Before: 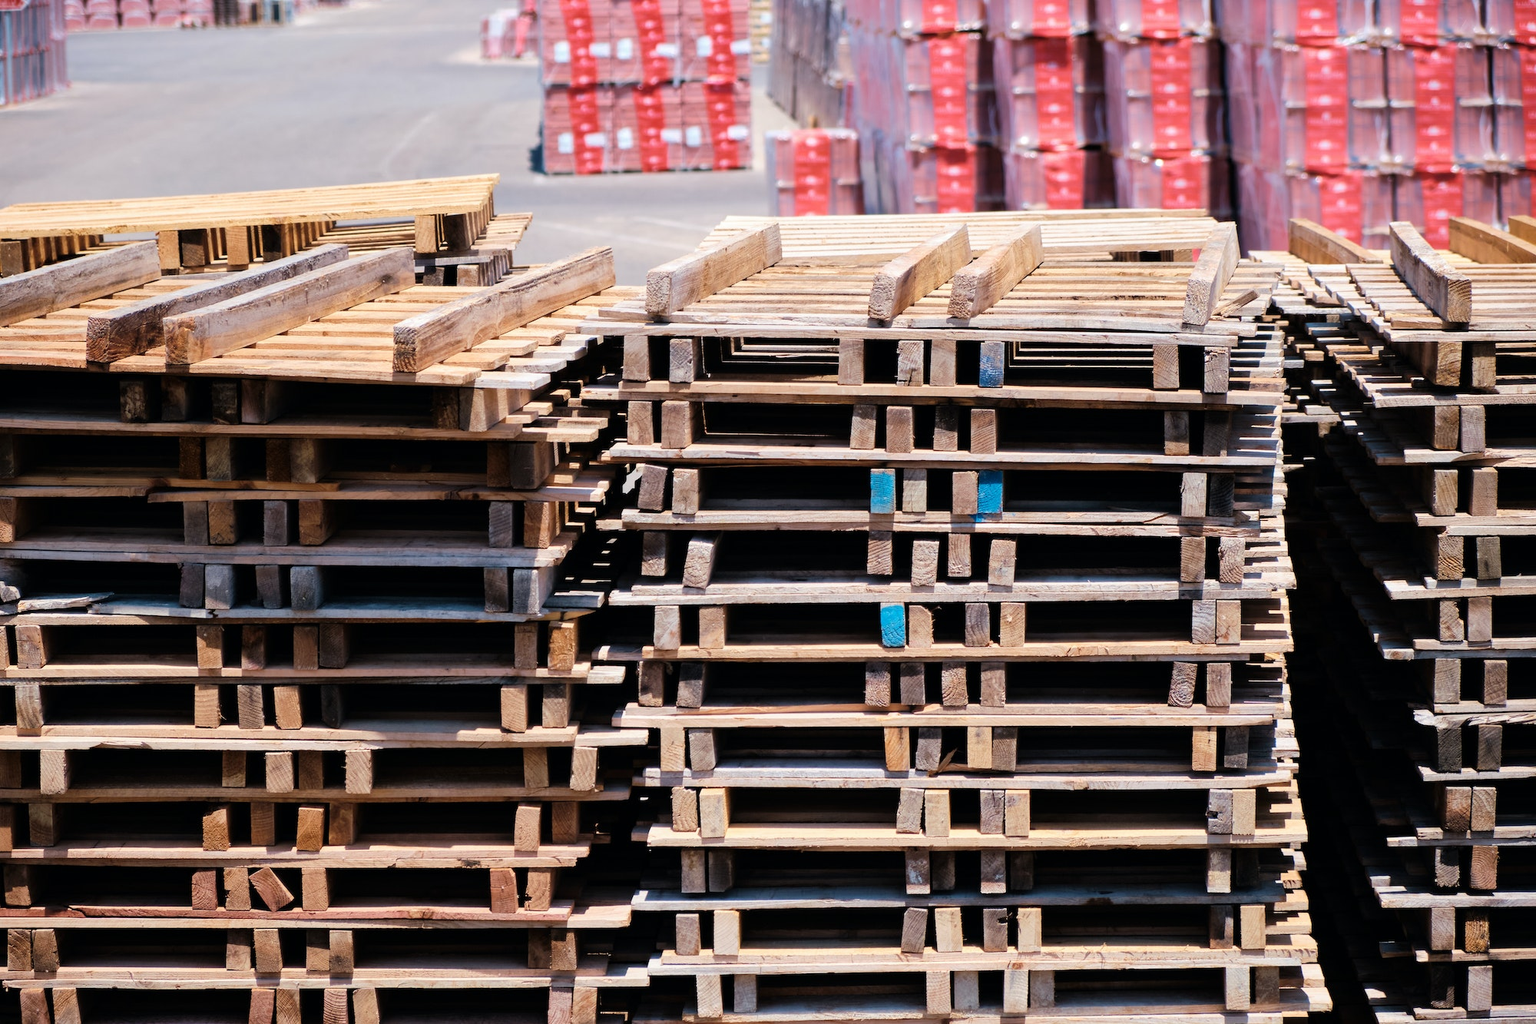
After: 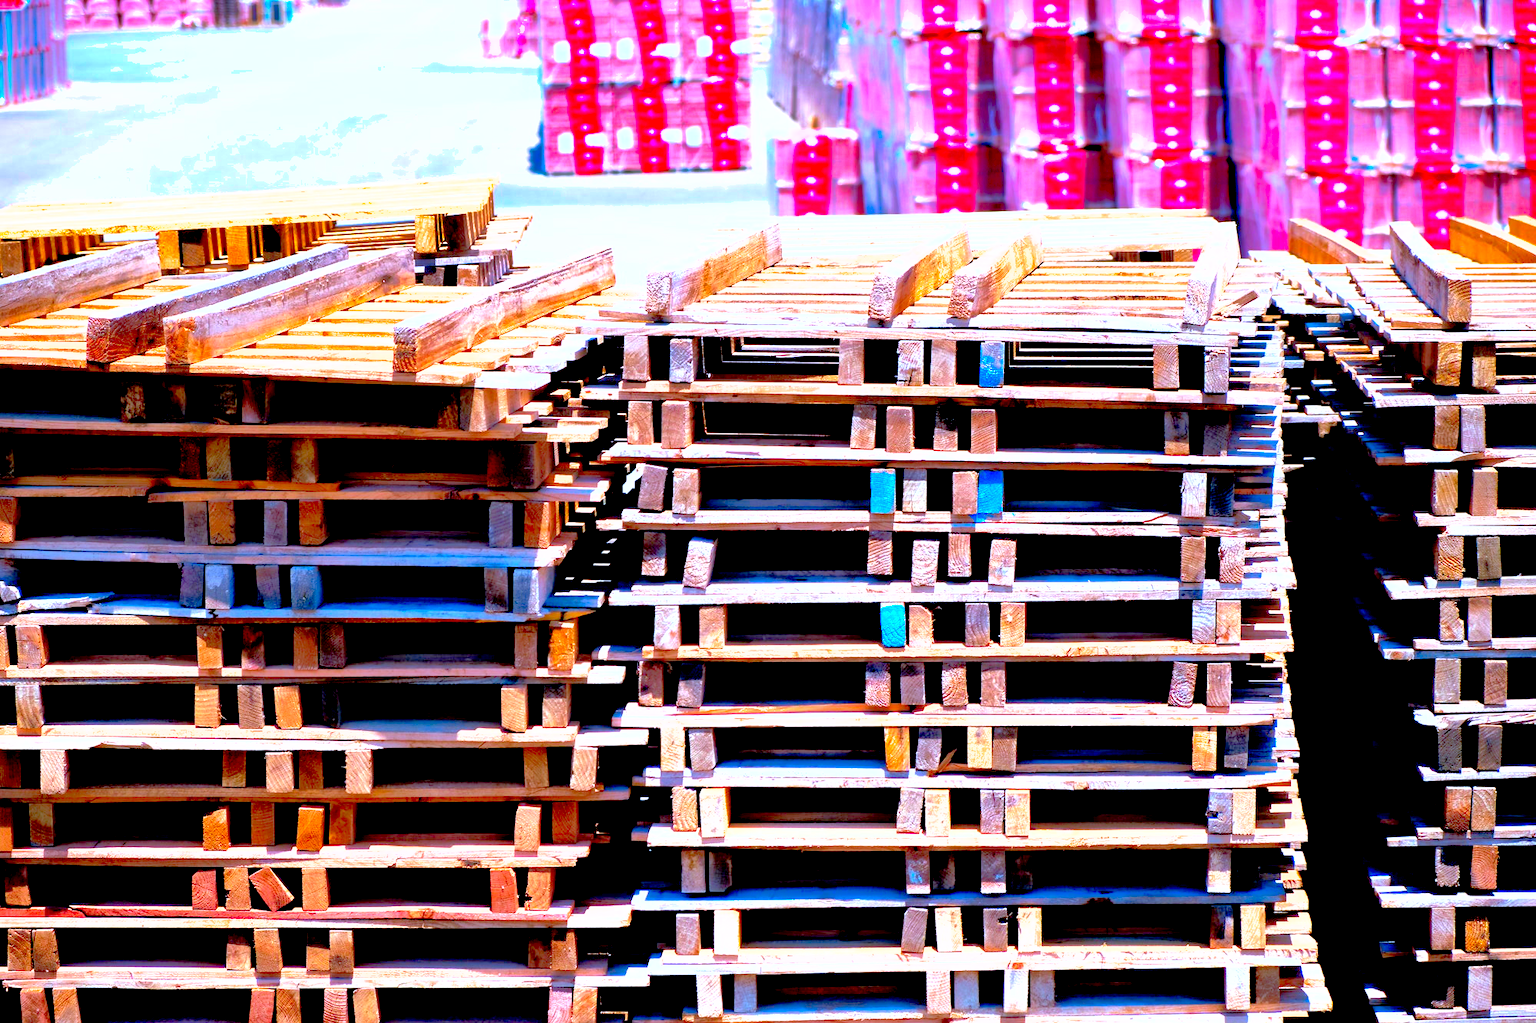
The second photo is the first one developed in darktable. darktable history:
color correction: saturation 2.15
exposure: black level correction 0.01, exposure 1 EV, compensate highlight preservation false
shadows and highlights: on, module defaults
white balance: red 0.931, blue 1.11
